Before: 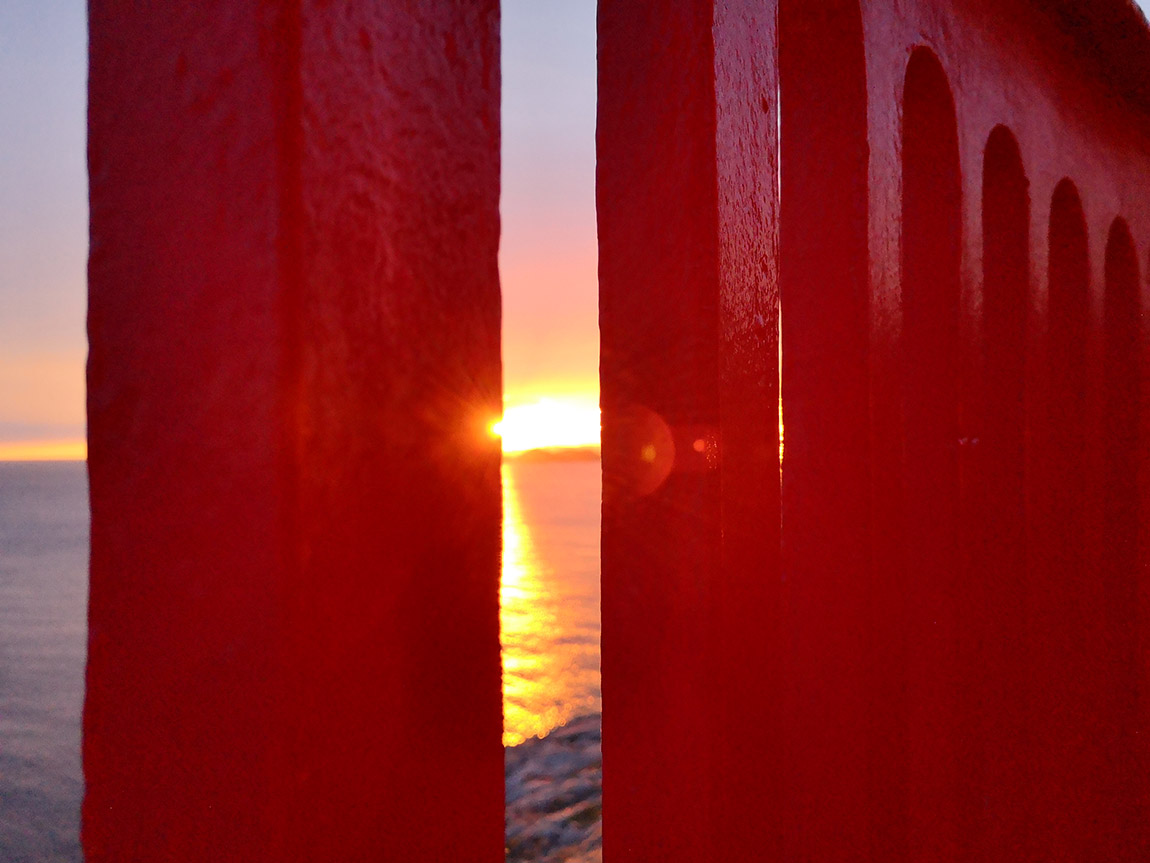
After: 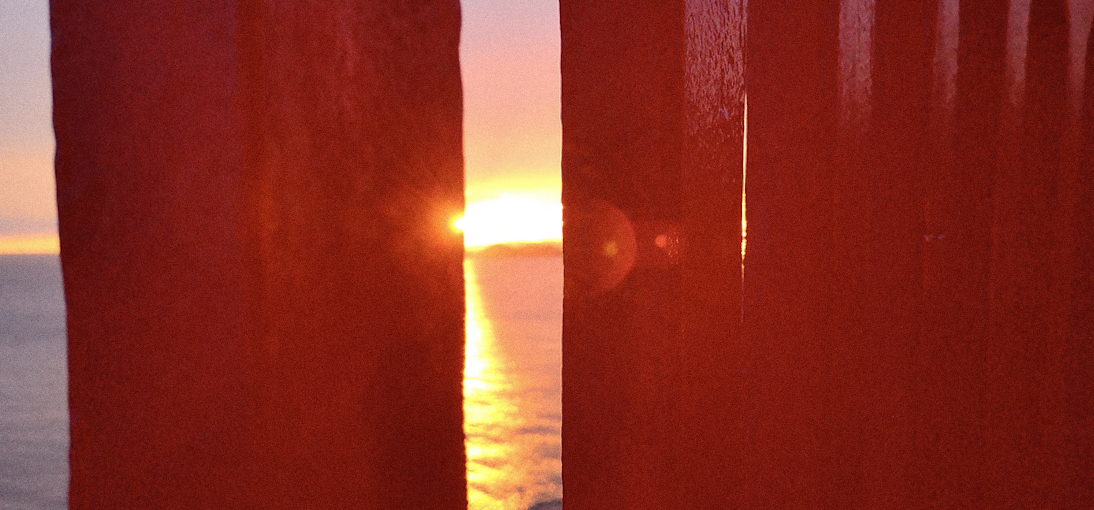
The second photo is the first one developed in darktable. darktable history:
rotate and perspective: rotation 0.074°, lens shift (vertical) 0.096, lens shift (horizontal) -0.041, crop left 0.043, crop right 0.952, crop top 0.024, crop bottom 0.979
crop and rotate: top 25.357%, bottom 13.942%
color correction: saturation 0.85
grain: coarseness 7.08 ISO, strength 21.67%, mid-tones bias 59.58%
